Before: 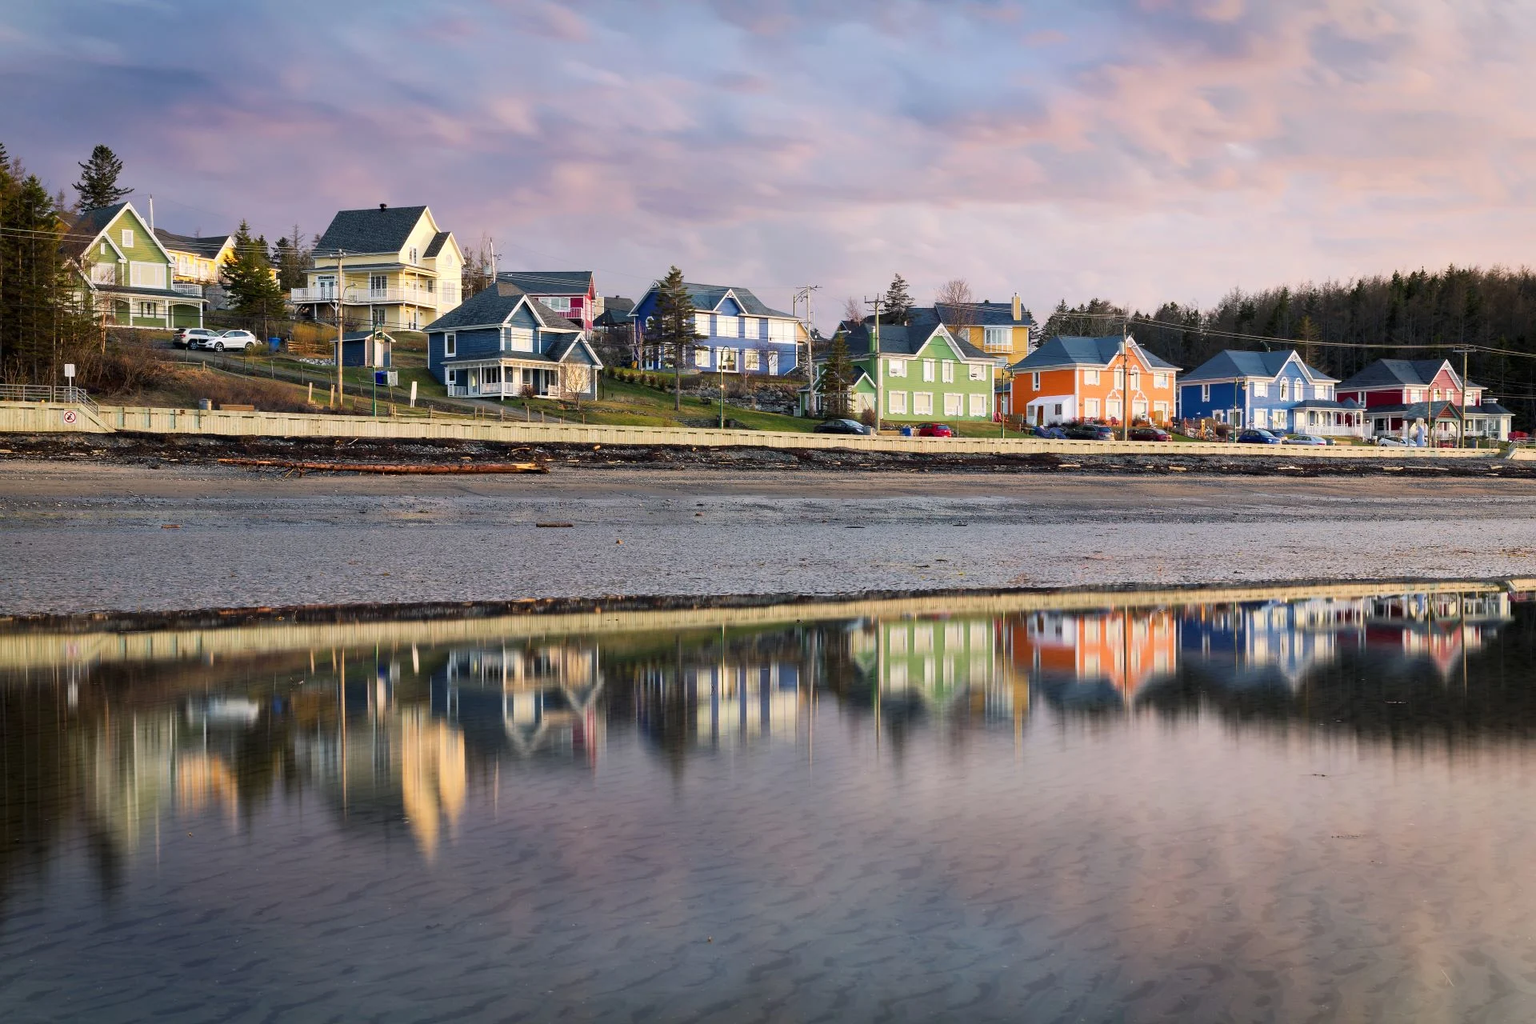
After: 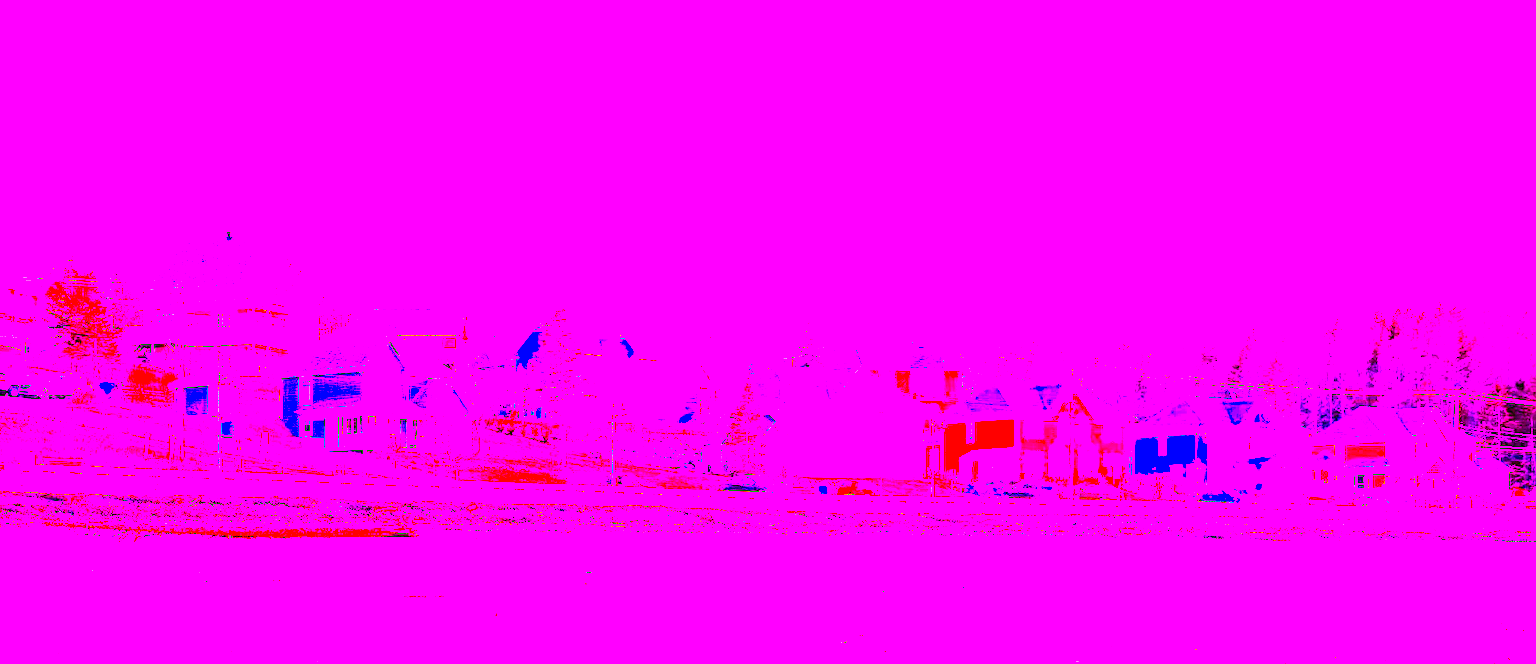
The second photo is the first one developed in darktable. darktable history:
grain: coarseness 9.61 ISO, strength 35.62%
contrast brightness saturation: contrast 0.24, brightness 0.26, saturation 0.39
color balance rgb: perceptual saturation grading › global saturation 25%, perceptual brilliance grading › mid-tones 10%, perceptual brilliance grading › shadows 15%, global vibrance 20%
crop and rotate: left 11.812%, bottom 42.776%
white balance: red 8, blue 8
